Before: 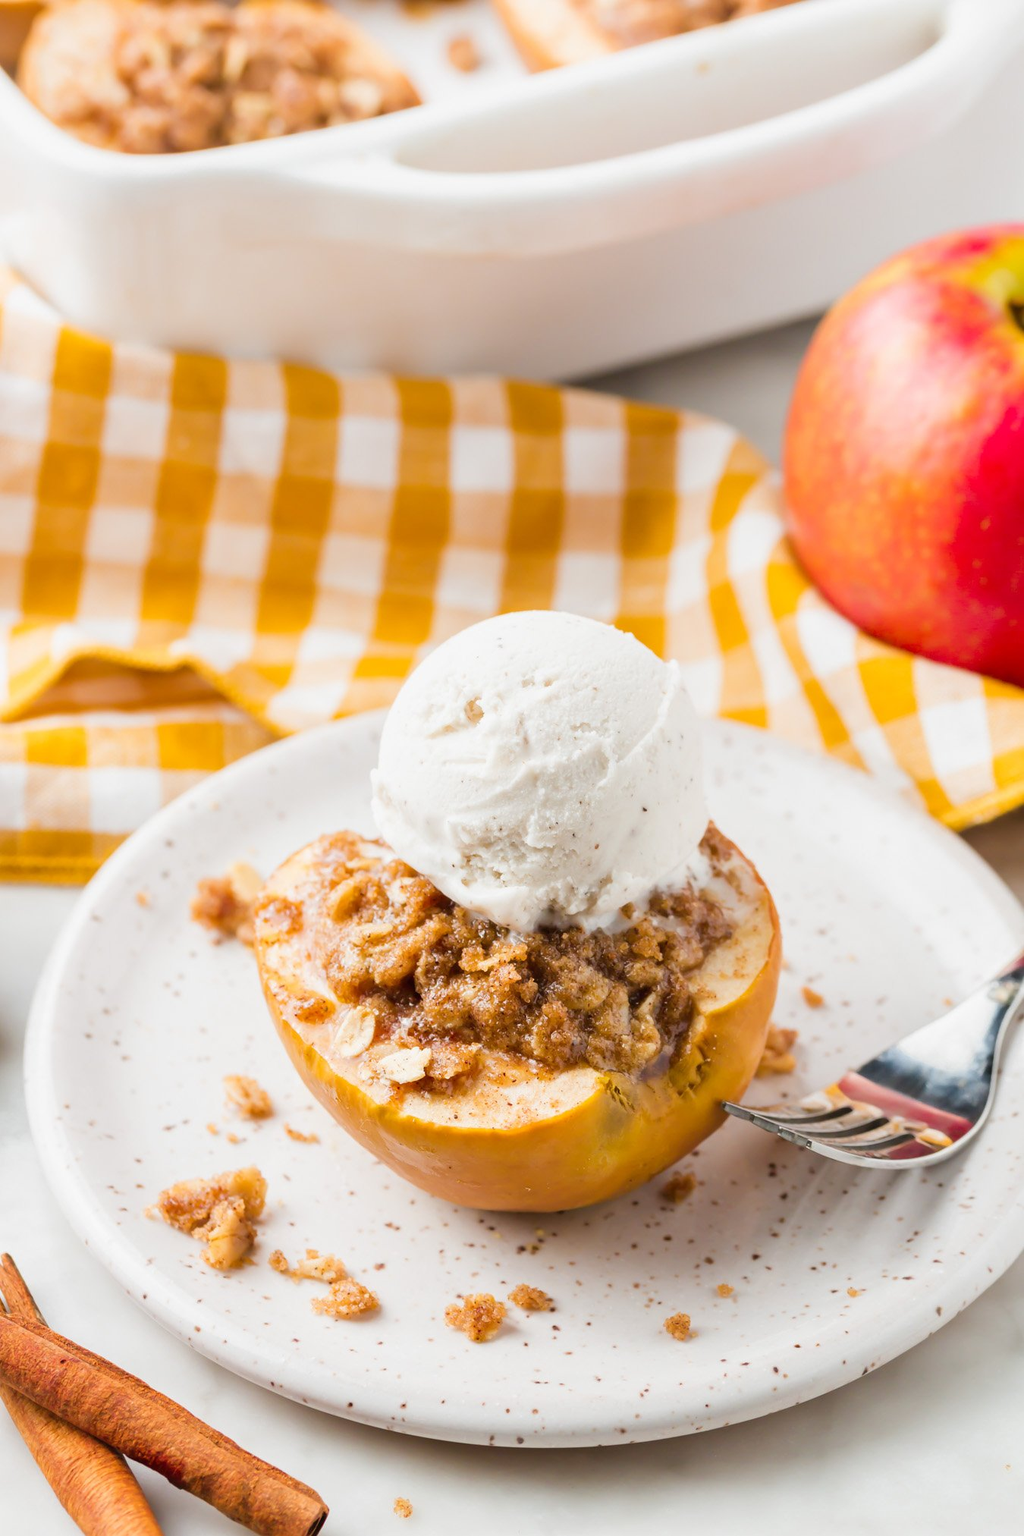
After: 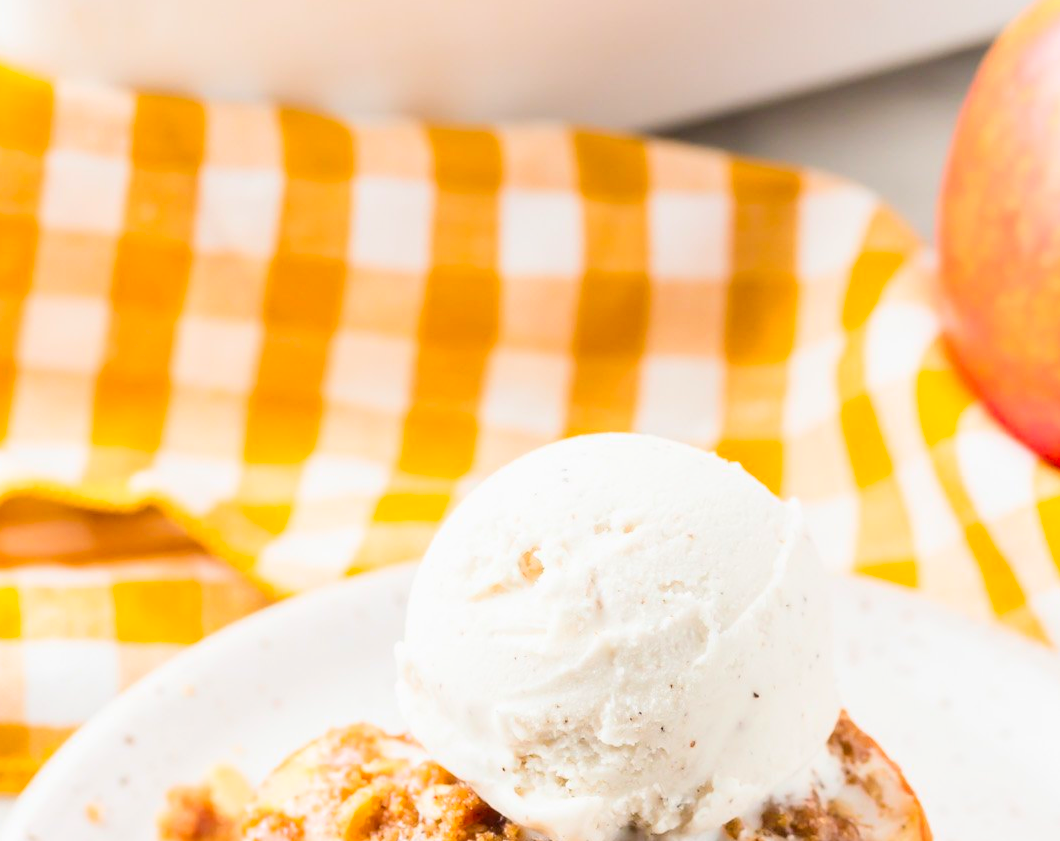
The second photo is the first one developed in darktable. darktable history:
contrast brightness saturation: contrast 0.2, brightness 0.16, saturation 0.22
crop: left 7.036%, top 18.398%, right 14.379%, bottom 40.043%
